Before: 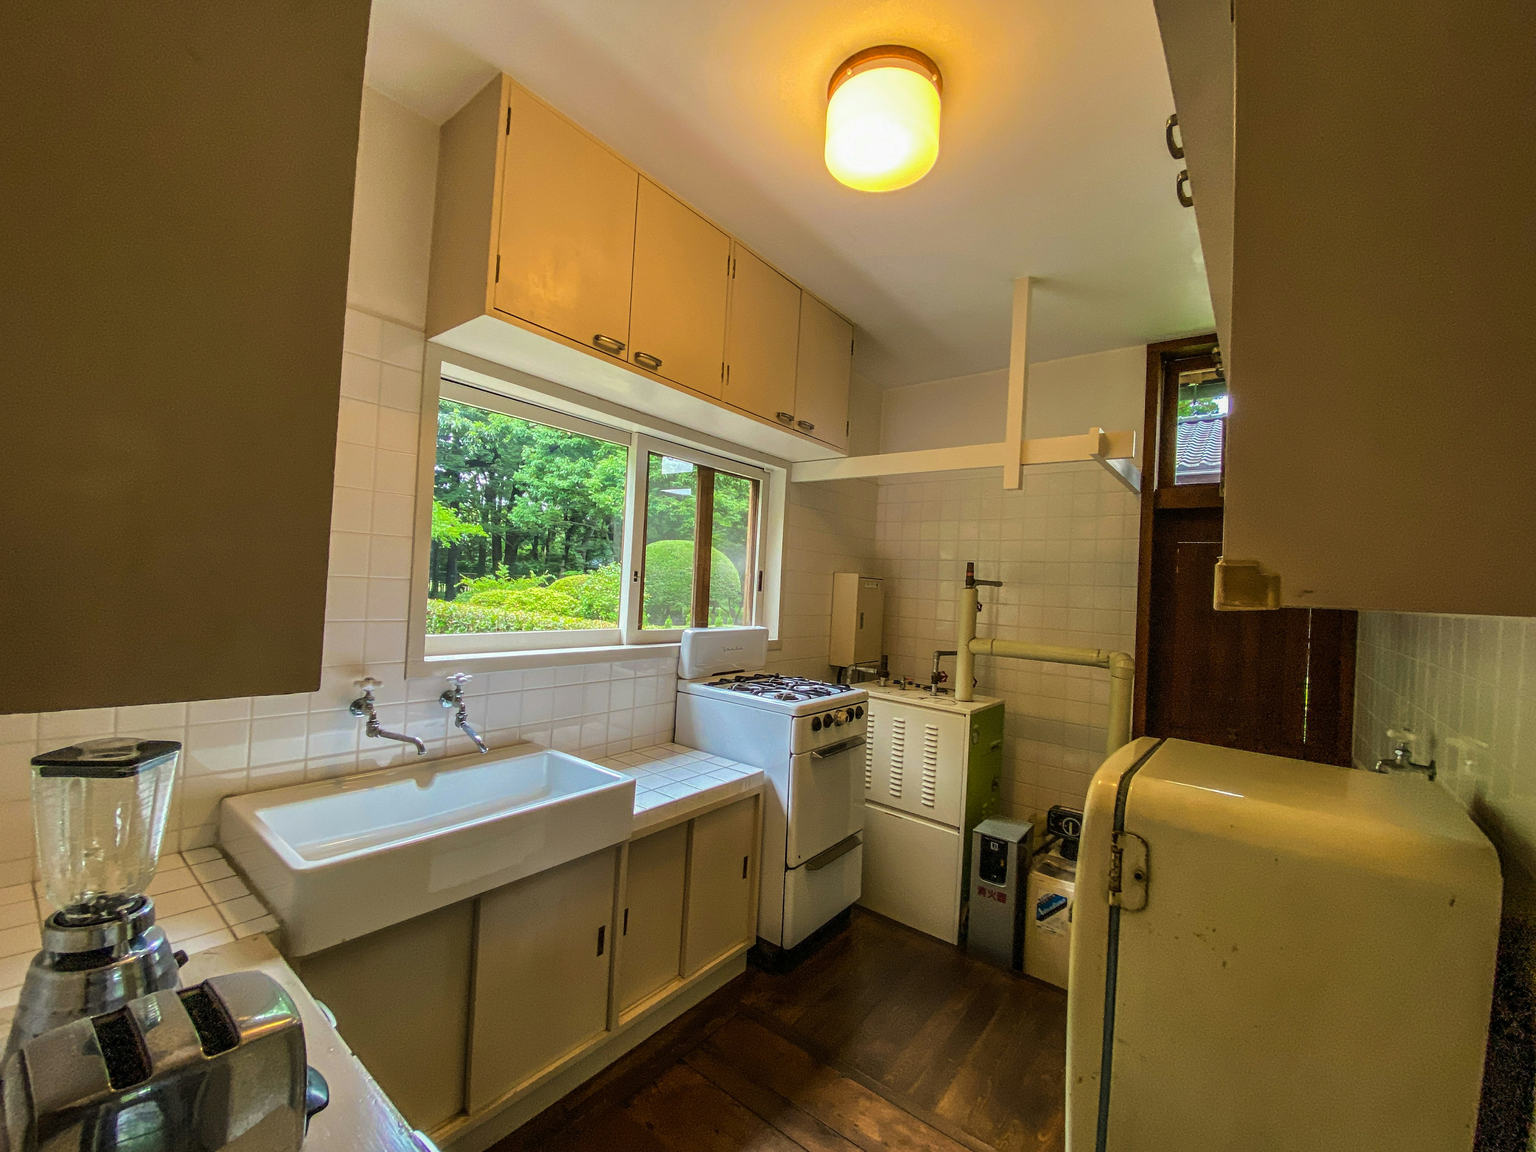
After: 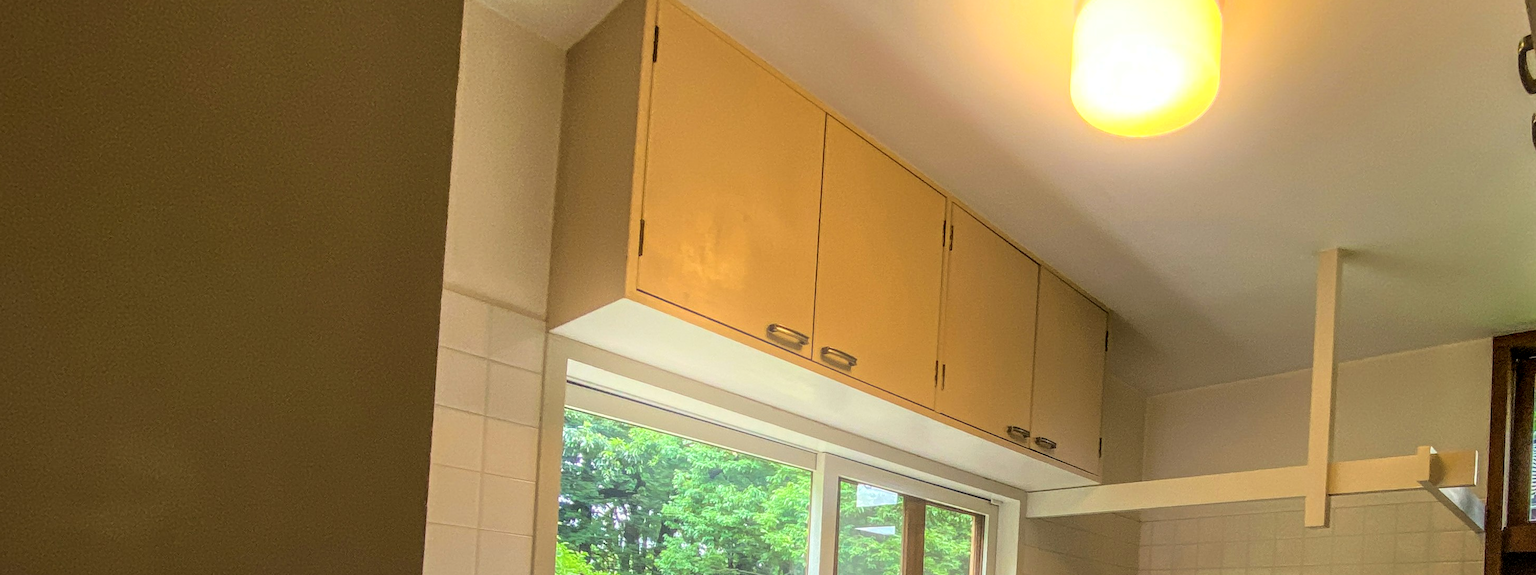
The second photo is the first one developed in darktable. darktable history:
bloom: on, module defaults
local contrast: on, module defaults
crop: left 0.579%, top 7.627%, right 23.167%, bottom 54.275%
